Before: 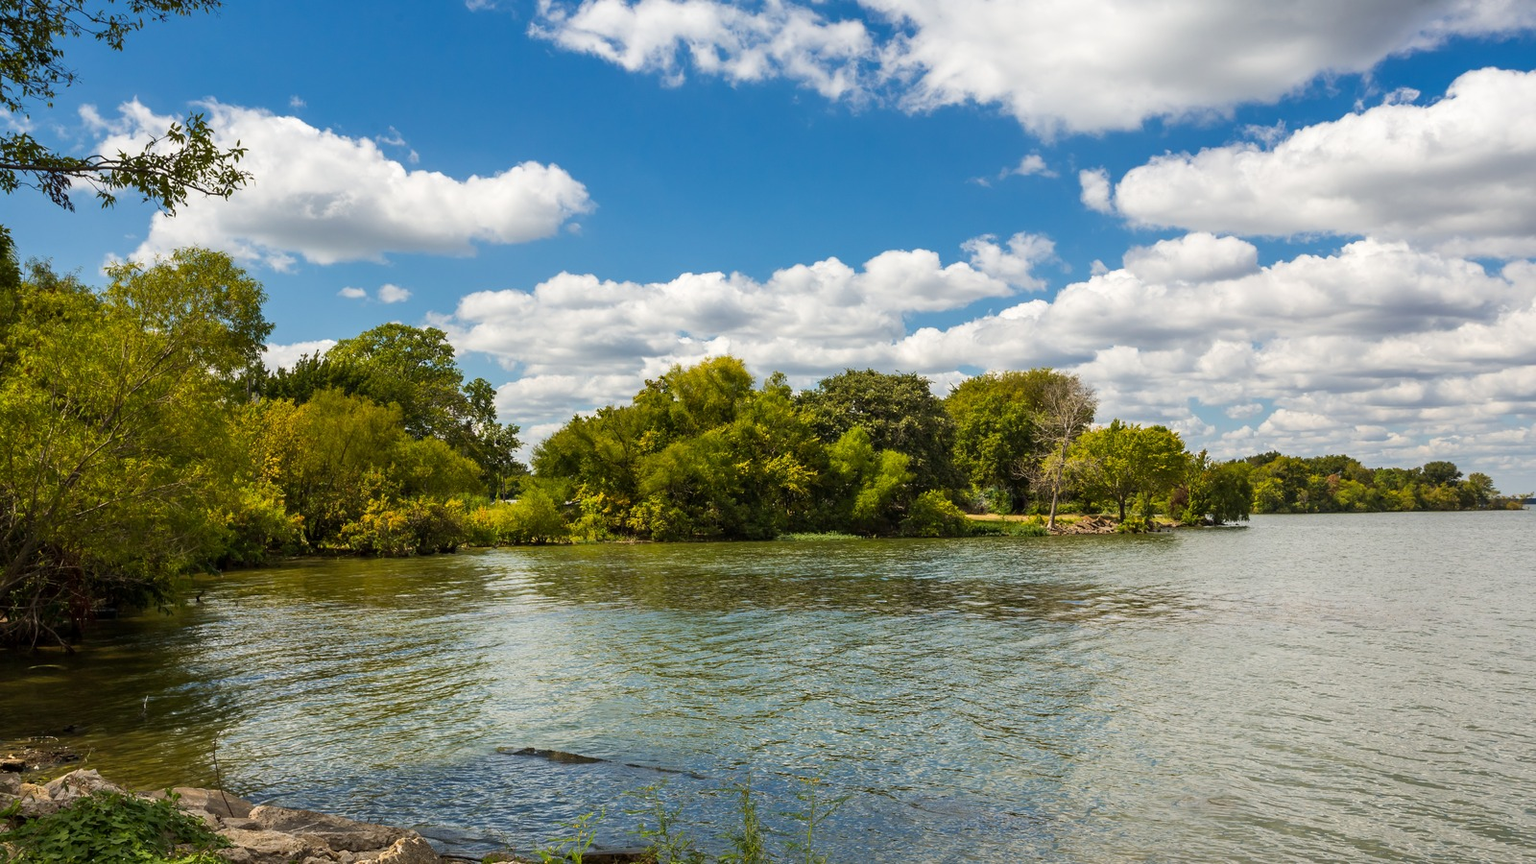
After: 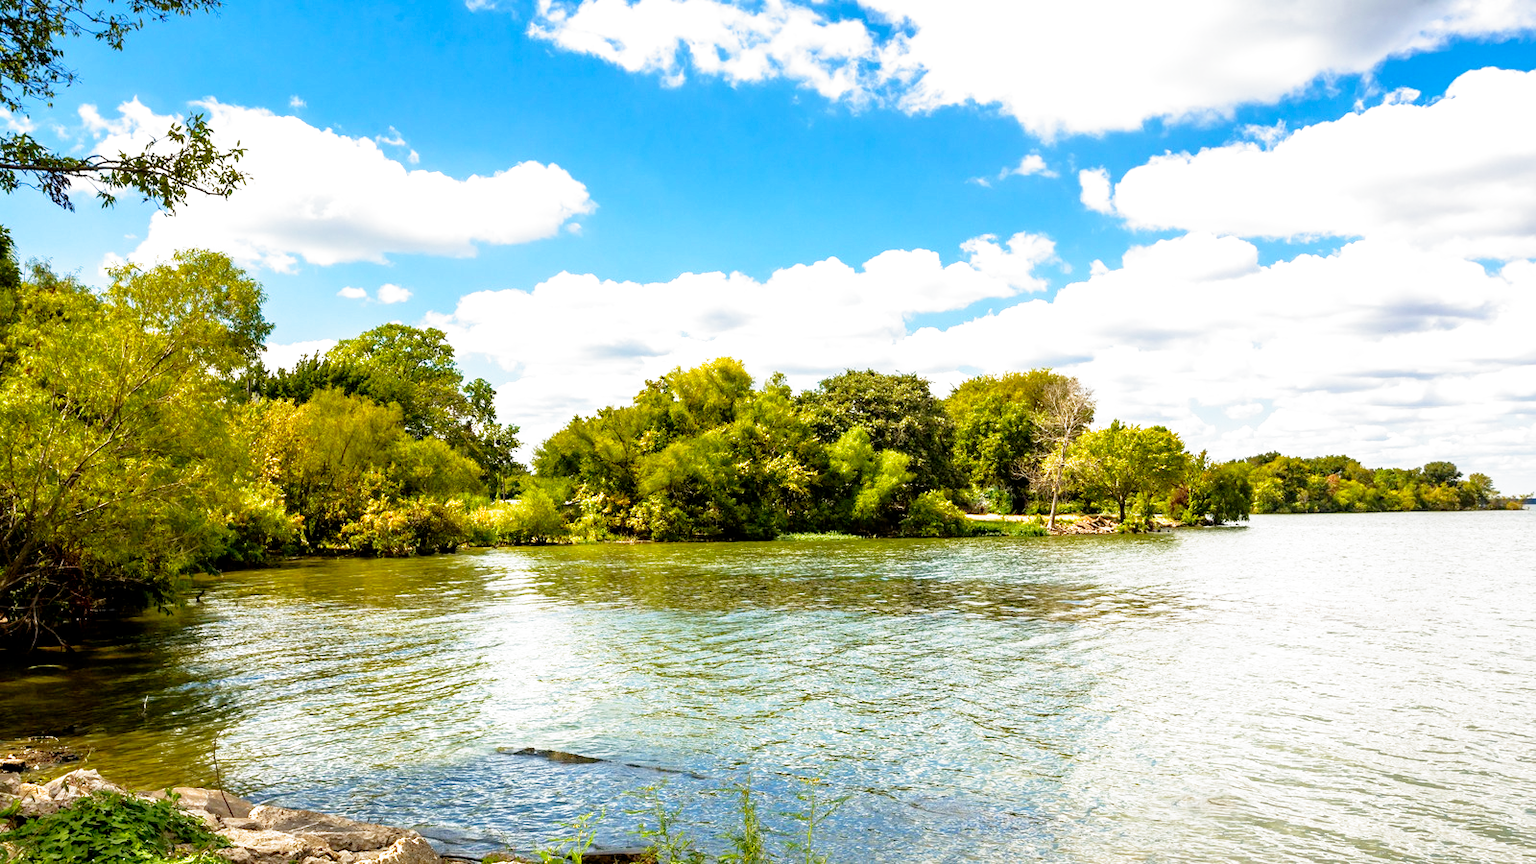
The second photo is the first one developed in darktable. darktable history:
rgb curve: curves: ch0 [(0, 0) (0.053, 0.068) (0.122, 0.128) (1, 1)]
filmic rgb: middle gray luminance 8.8%, black relative exposure -6.3 EV, white relative exposure 2.7 EV, threshold 6 EV, target black luminance 0%, hardness 4.74, latitude 73.47%, contrast 1.332, shadows ↔ highlights balance 10.13%, add noise in highlights 0, preserve chrominance no, color science v3 (2019), use custom middle-gray values true, iterations of high-quality reconstruction 0, contrast in highlights soft, enable highlight reconstruction true
